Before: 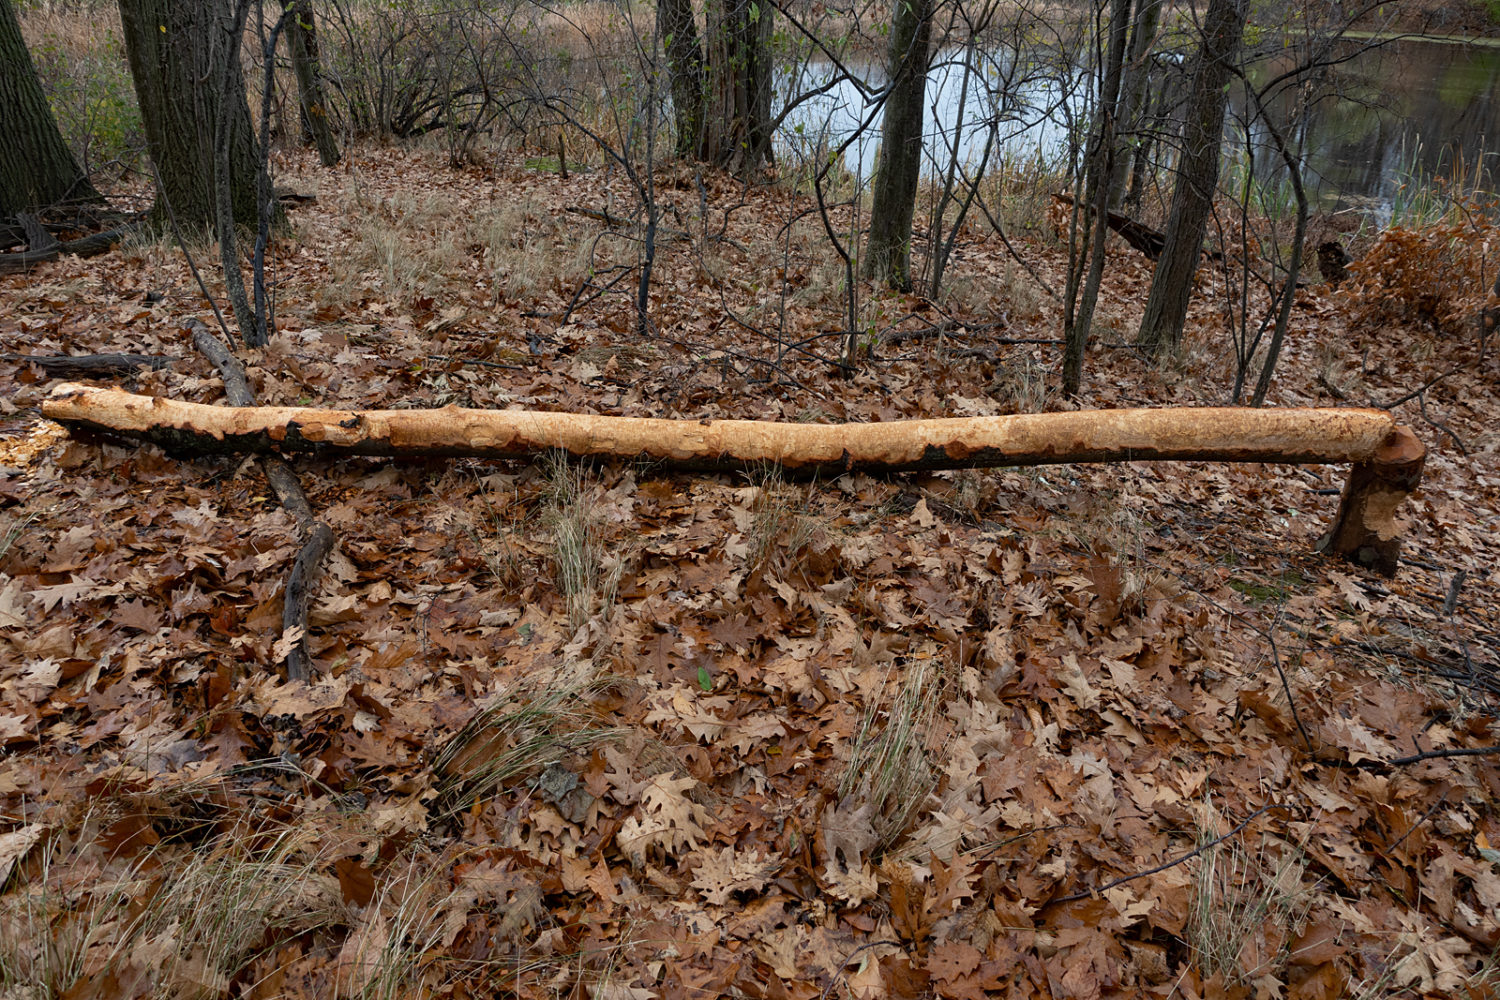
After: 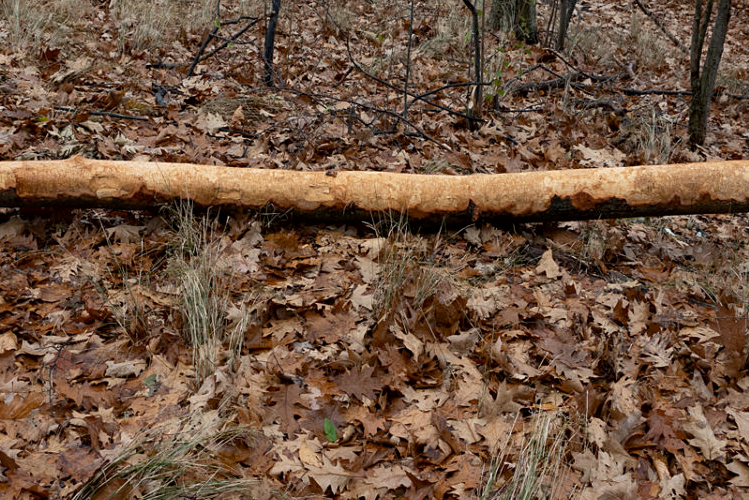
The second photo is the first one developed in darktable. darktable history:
crop: left 25%, top 25%, right 25%, bottom 25%
local contrast: mode bilateral grid, contrast 20, coarseness 50, detail 120%, midtone range 0.2
